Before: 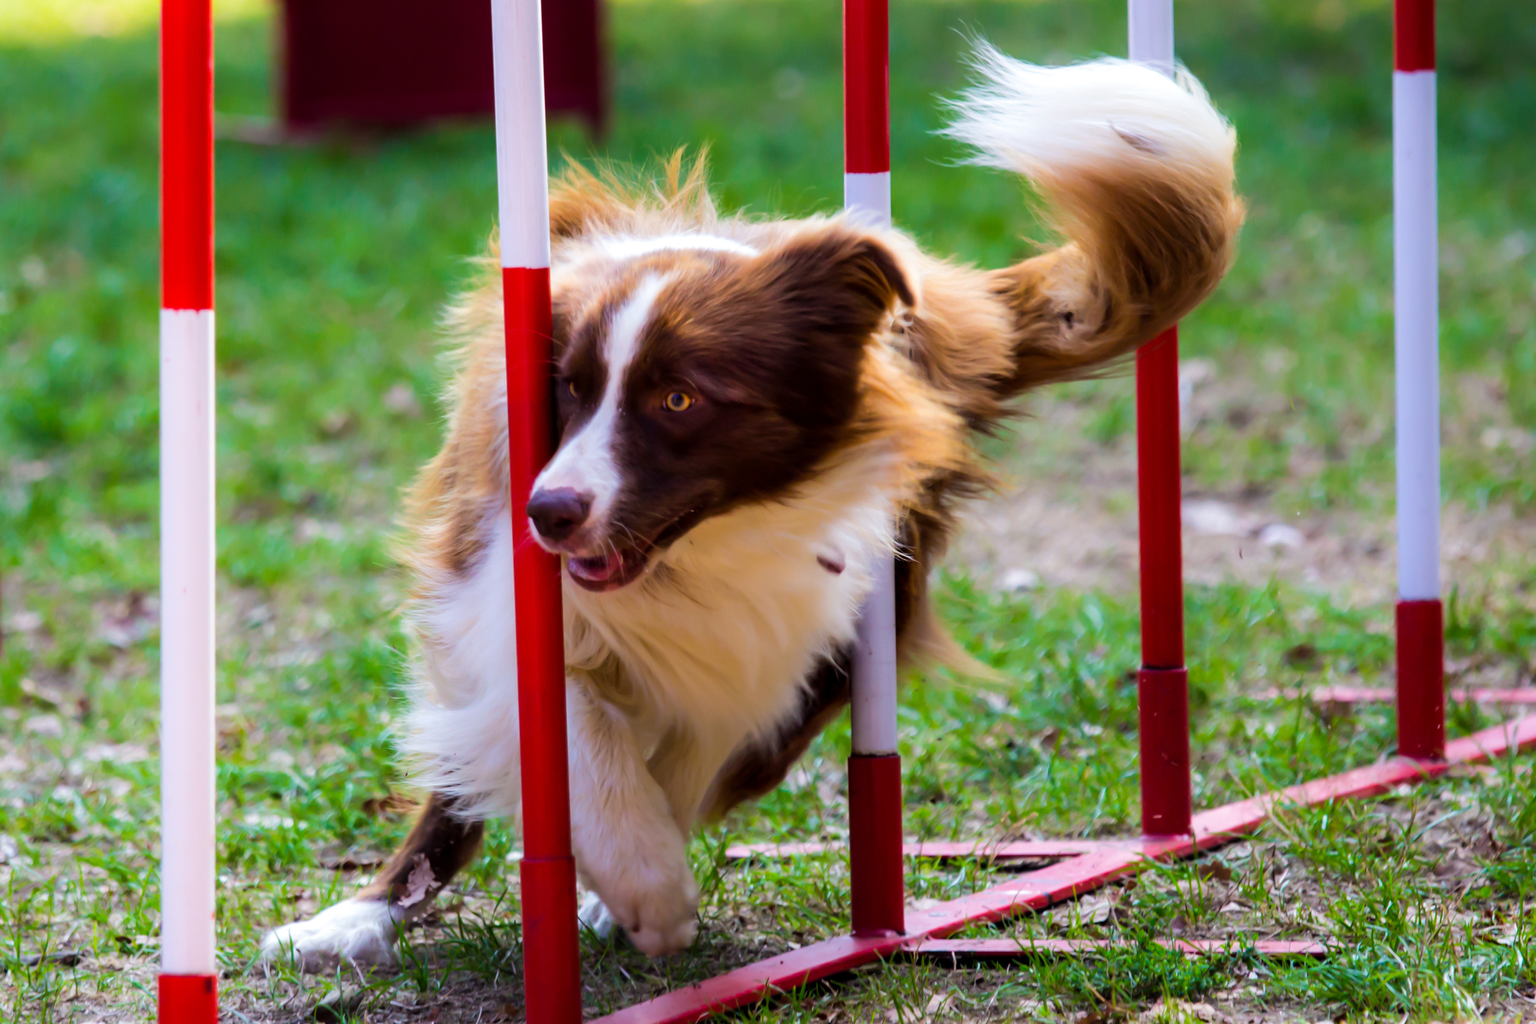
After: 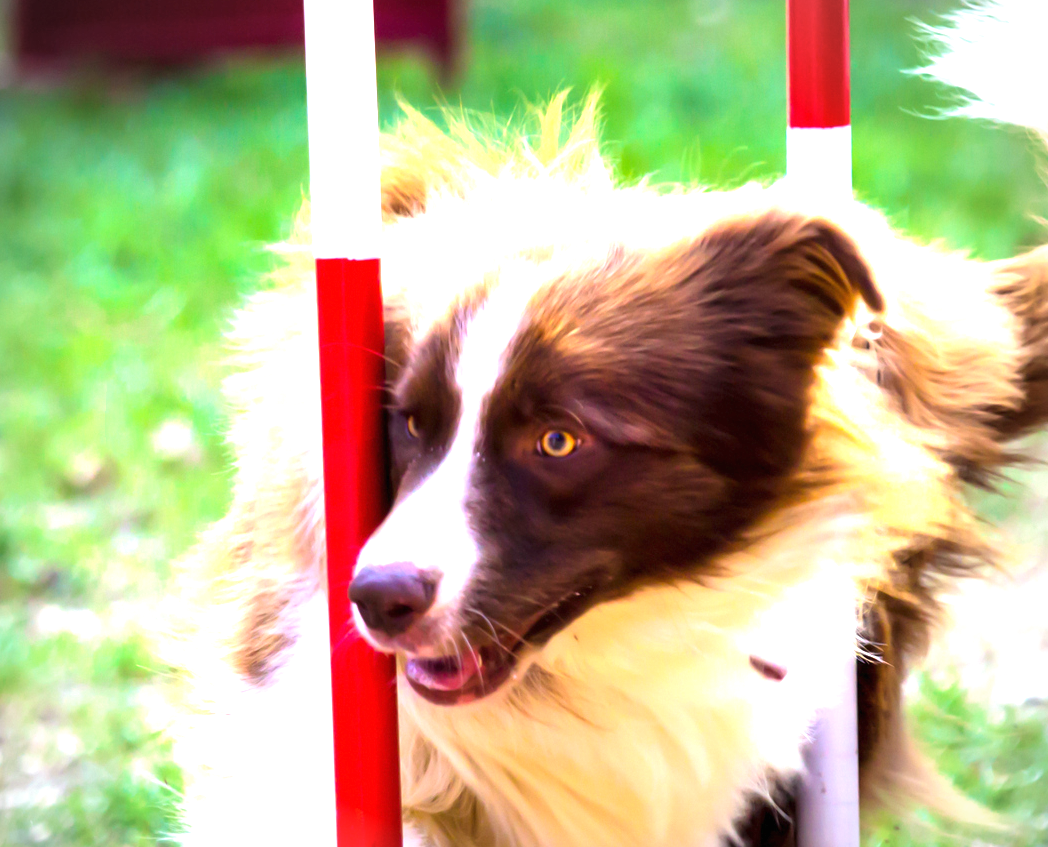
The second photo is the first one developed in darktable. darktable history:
vignetting: unbound false
exposure: black level correction 0, exposure 1.692 EV, compensate highlight preservation false
crop: left 17.865%, top 7.879%, right 32.699%, bottom 32.156%
